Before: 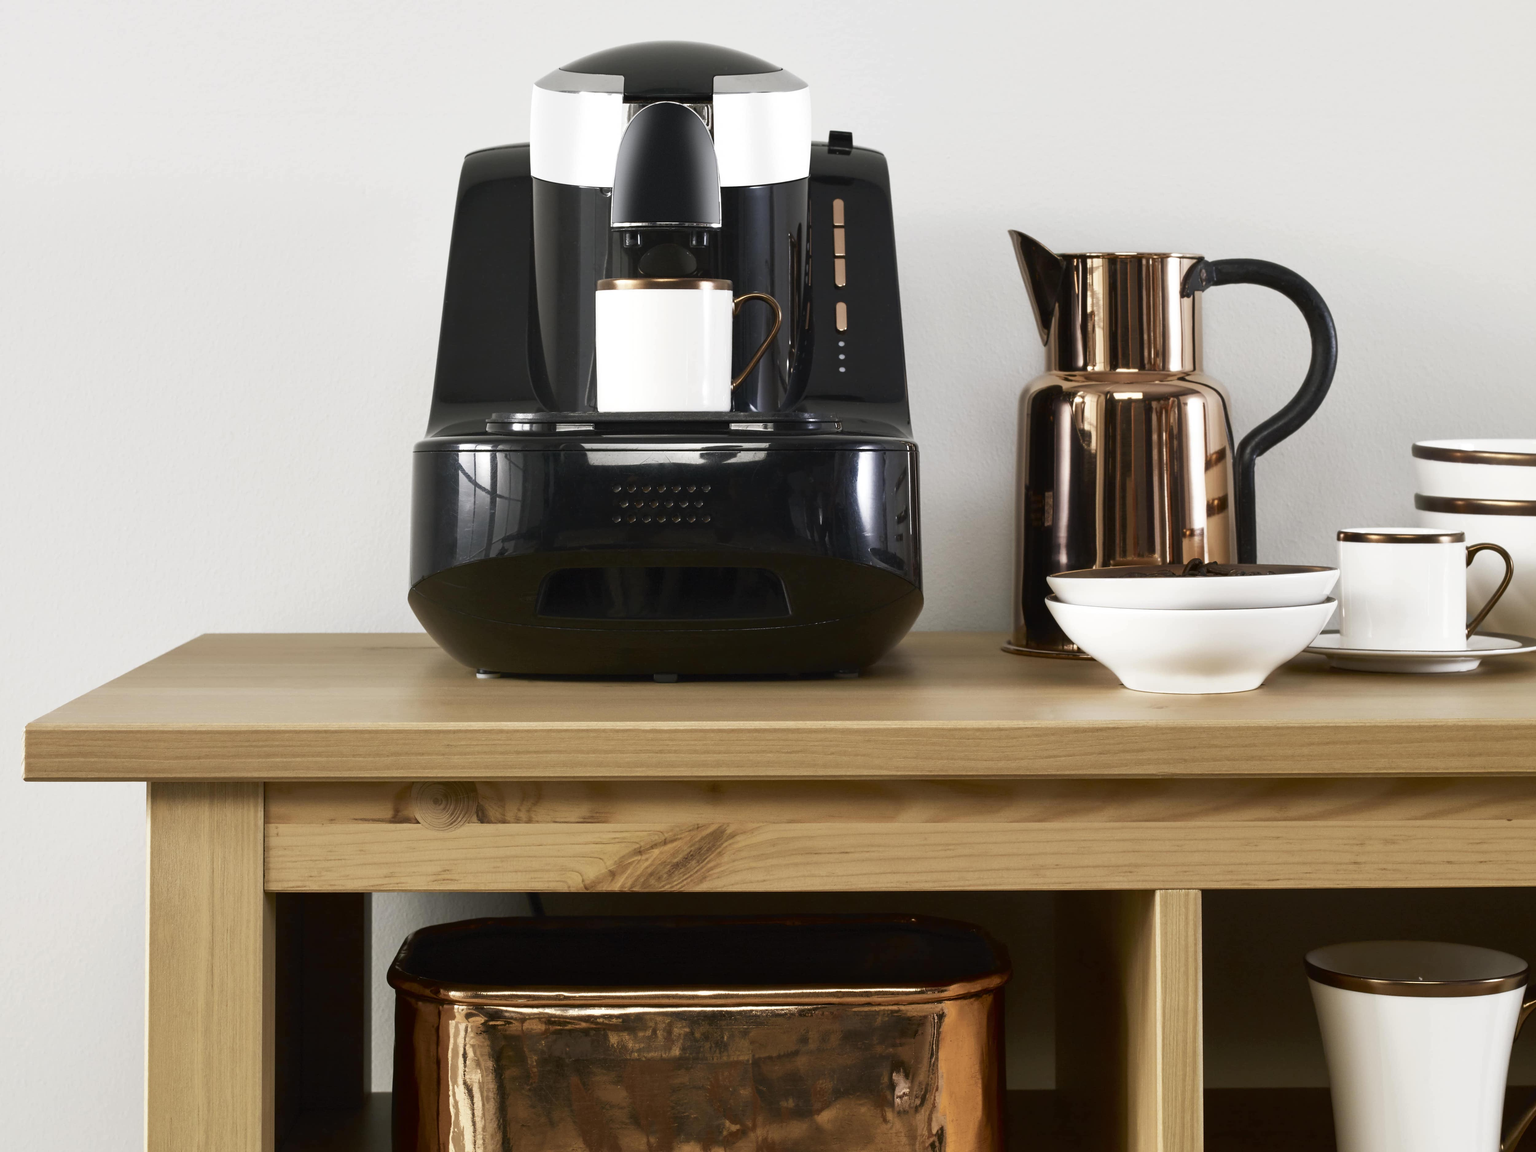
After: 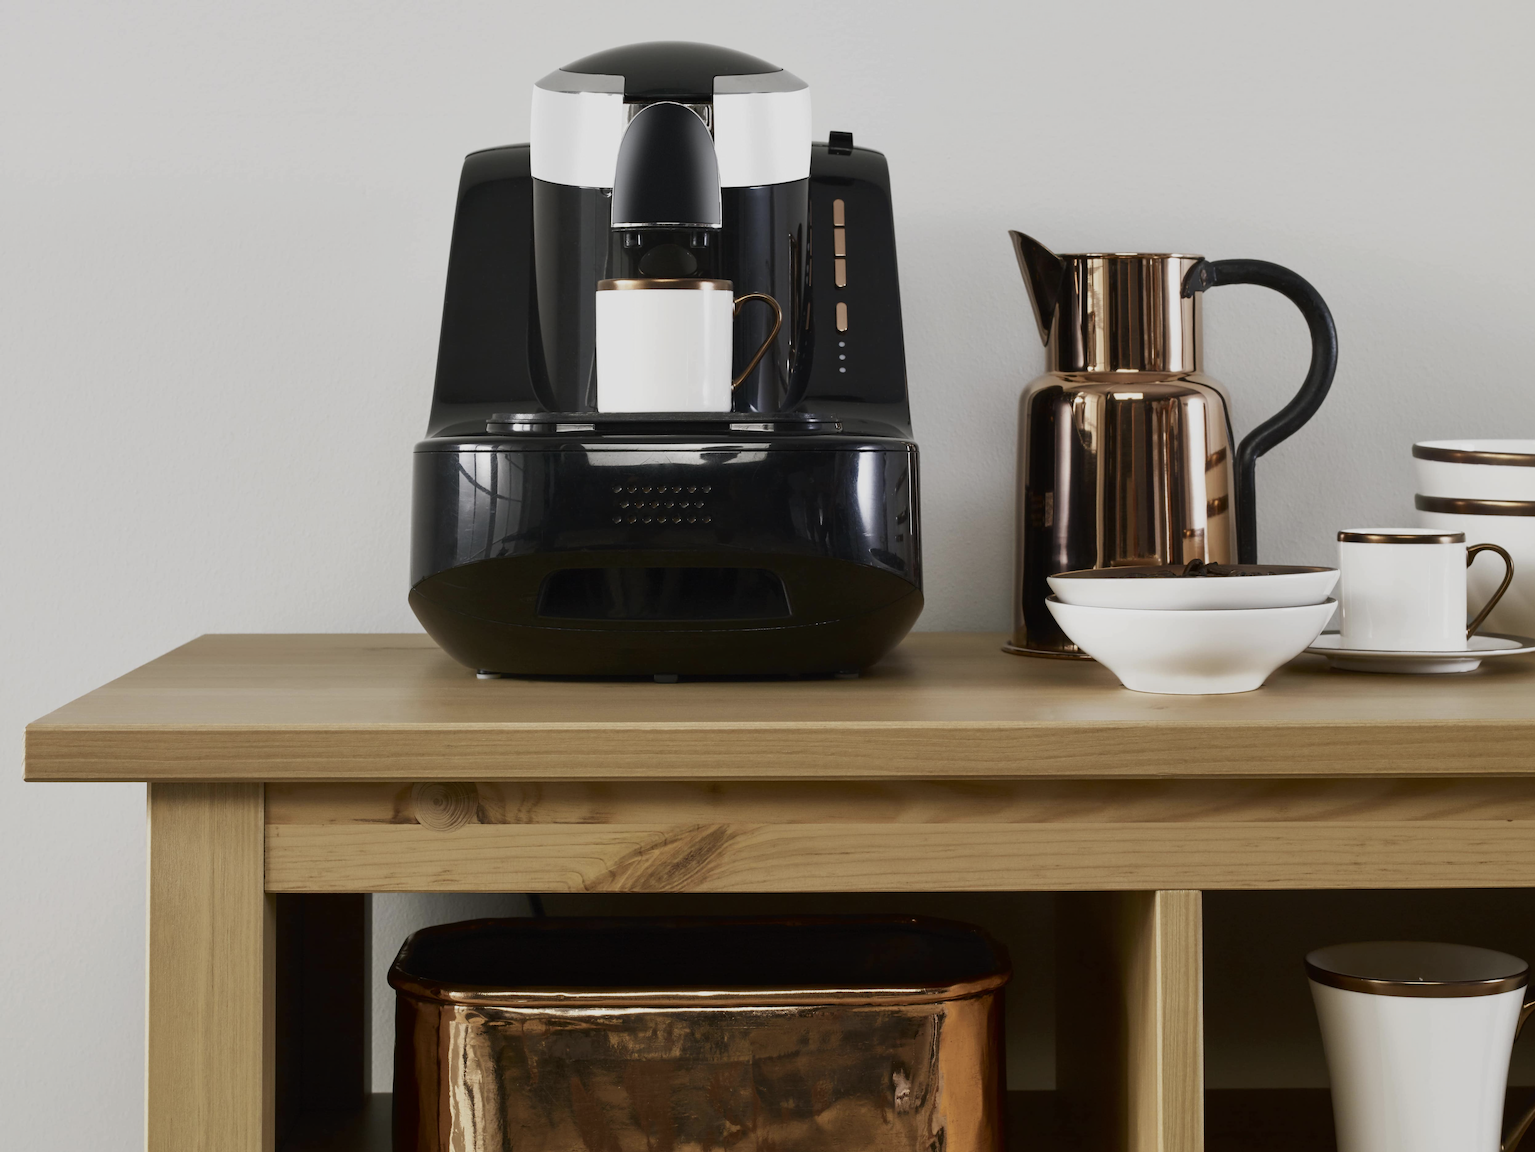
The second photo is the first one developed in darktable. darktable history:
exposure: exposure -0.432 EV, compensate exposure bias true, compensate highlight preservation false
